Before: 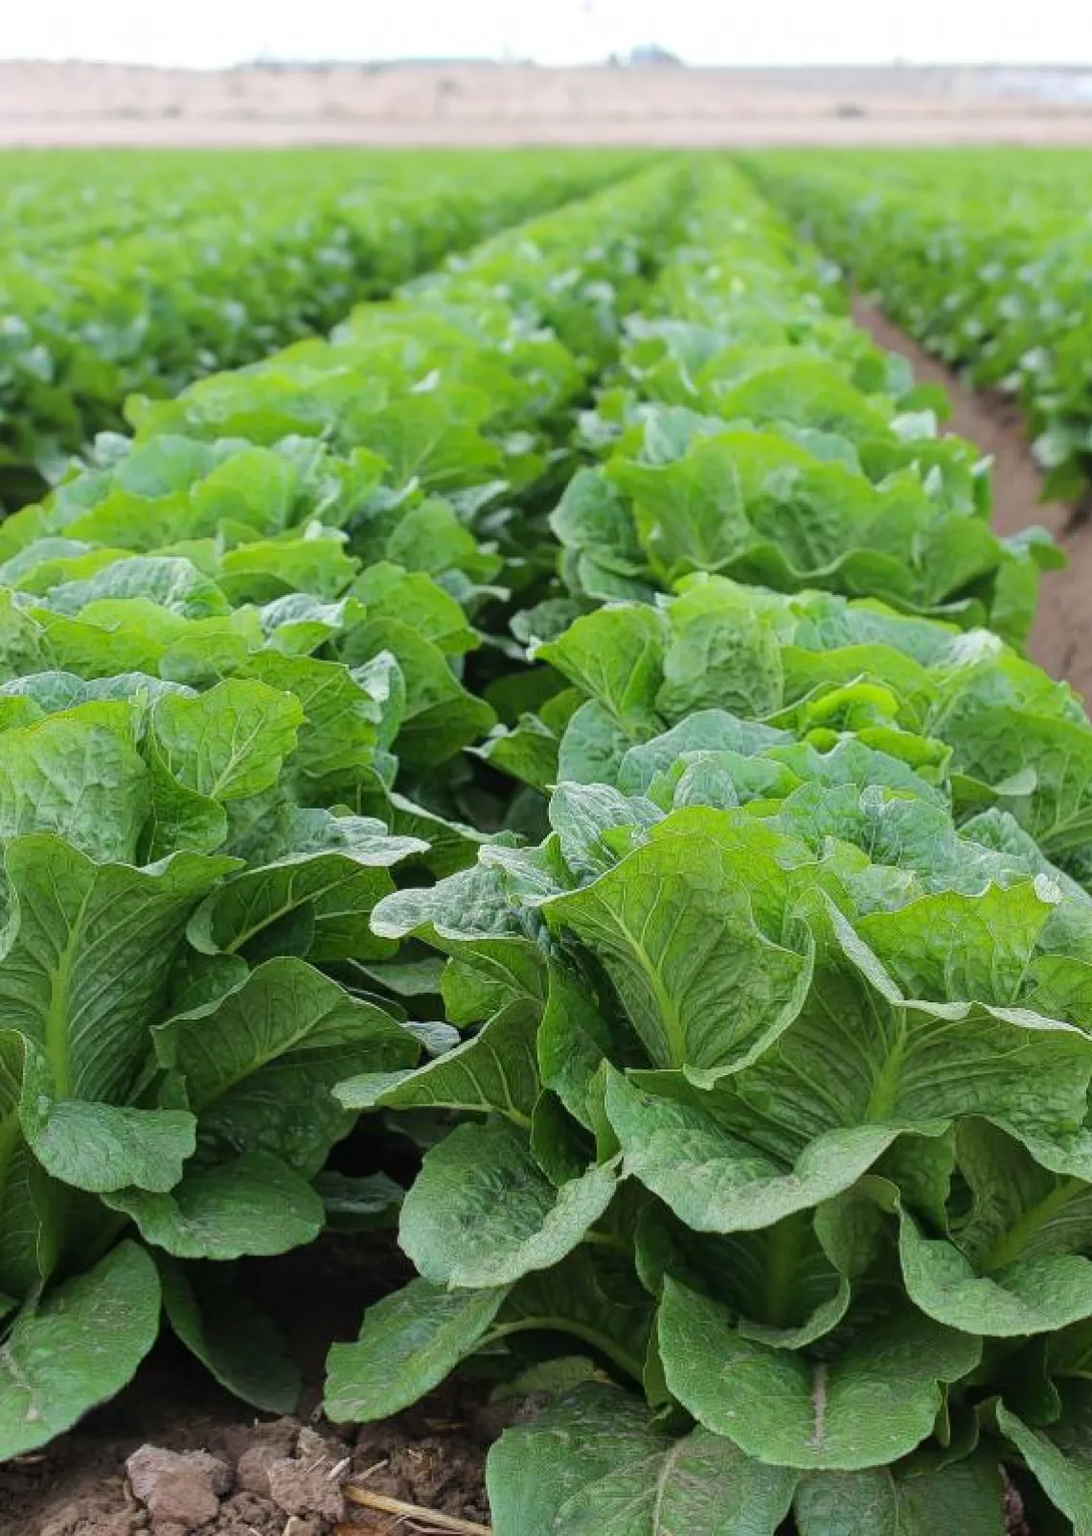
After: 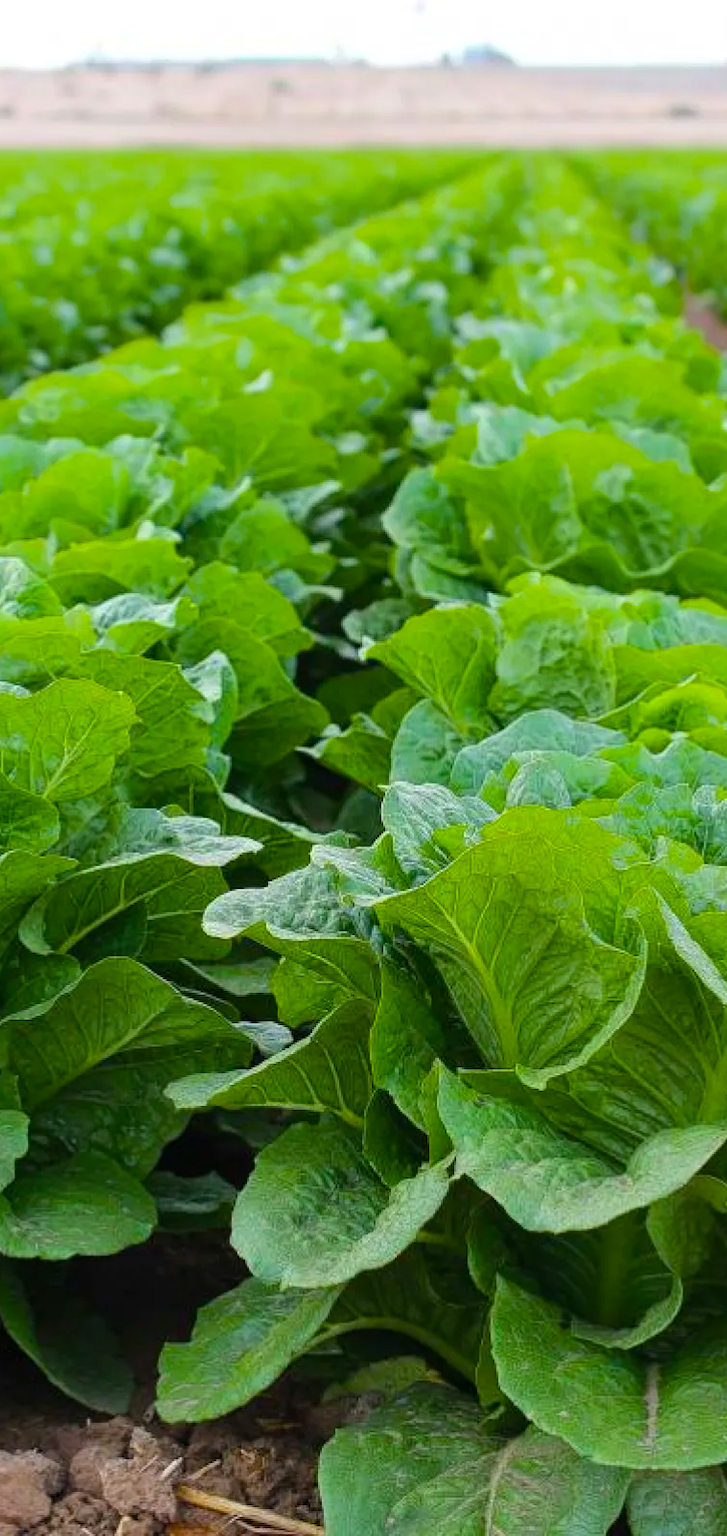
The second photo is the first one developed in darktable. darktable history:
color balance rgb: linear chroma grading › global chroma 15%, perceptual saturation grading › global saturation 30%
contrast brightness saturation: saturation -0.05
crop: left 15.419%, right 17.914%
